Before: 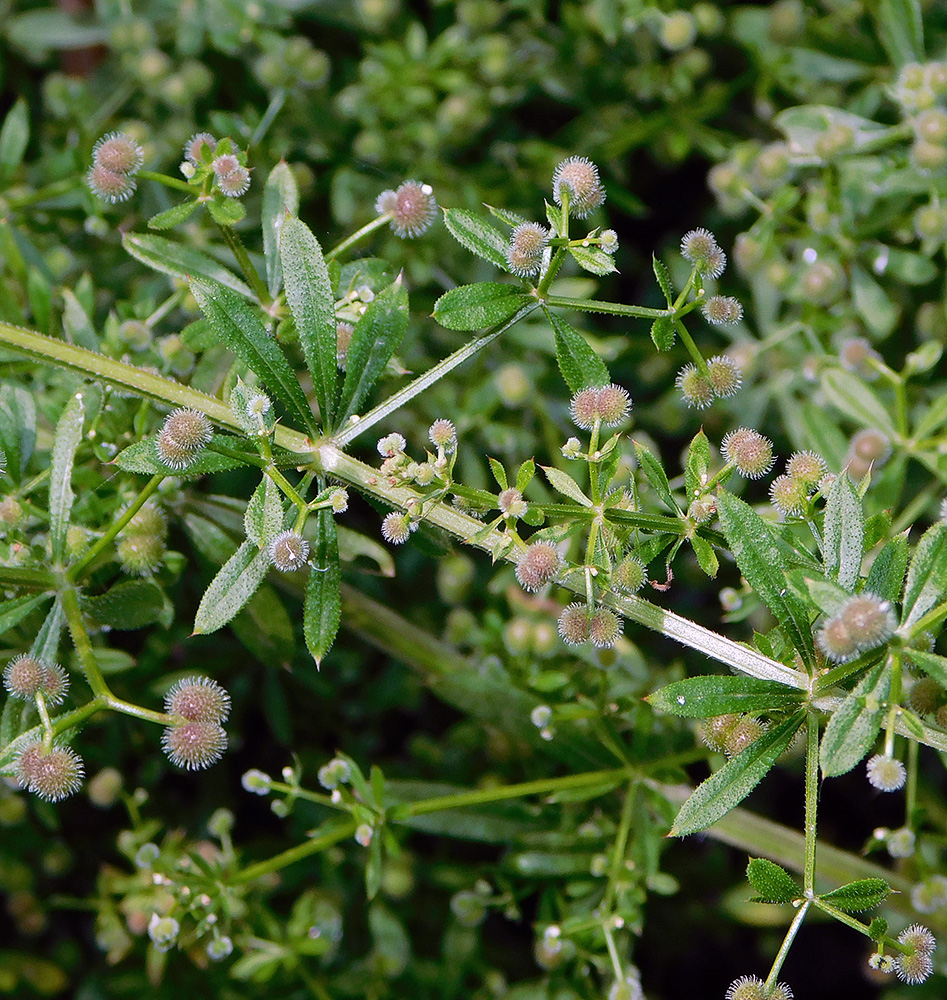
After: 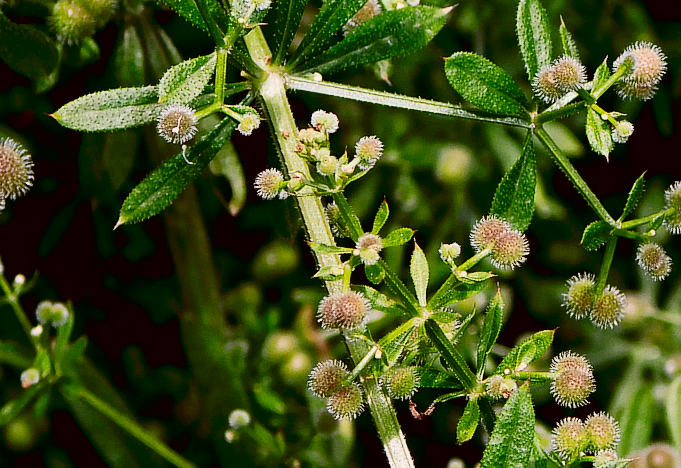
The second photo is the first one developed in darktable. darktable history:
exposure: black level correction 0.011, exposure -0.475 EV, compensate highlight preservation false
crop and rotate: angle -45.03°, top 16.491%, right 0.93%, bottom 11.646%
contrast brightness saturation: contrast 0.404, brightness 0.045, saturation 0.264
color correction: highlights a* -1.47, highlights b* 10.07, shadows a* 0.758, shadows b* 19.88
